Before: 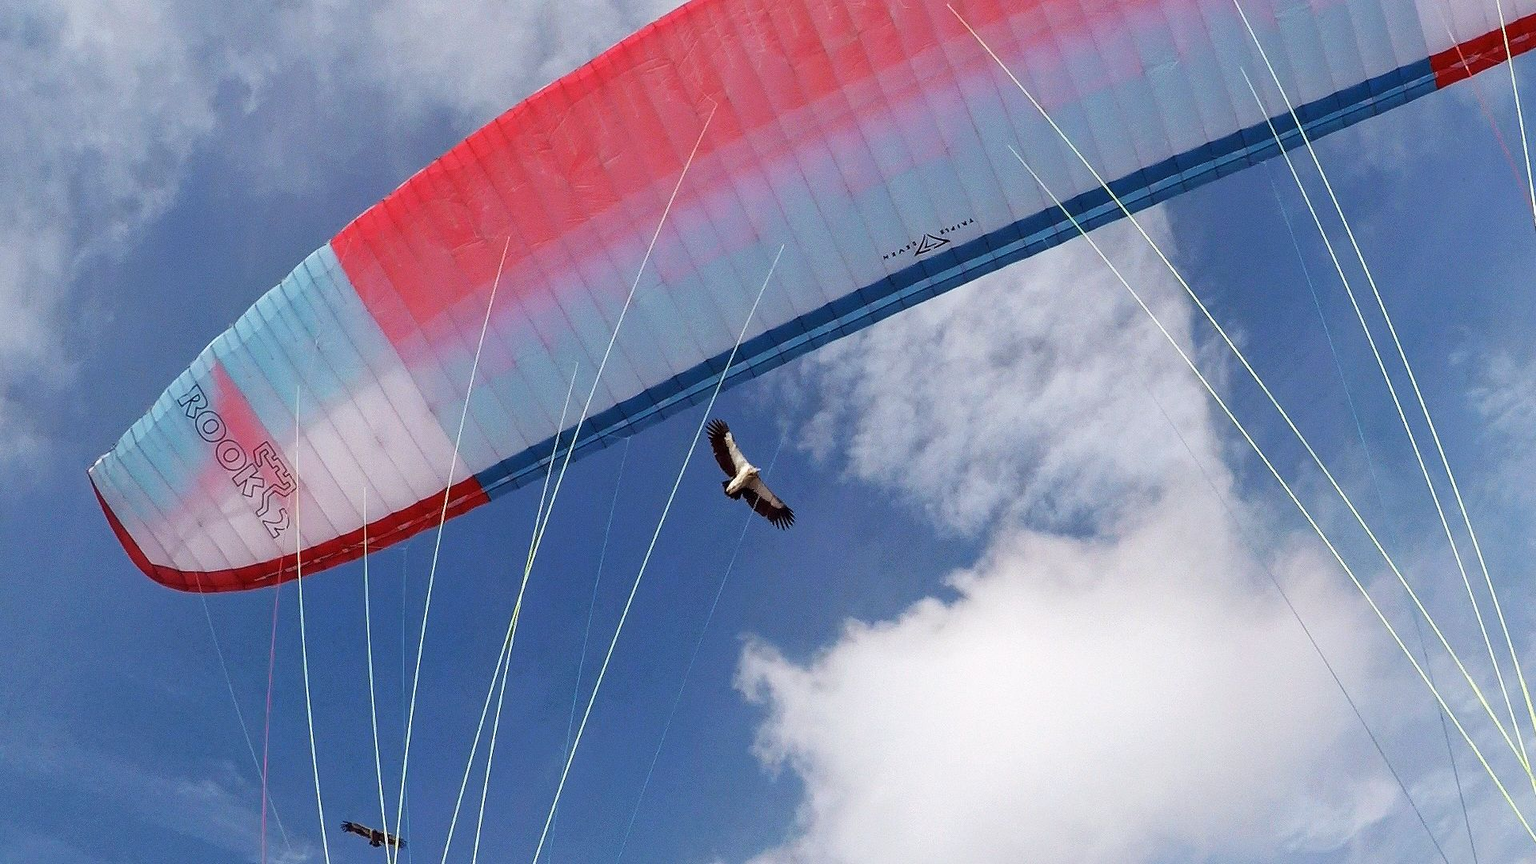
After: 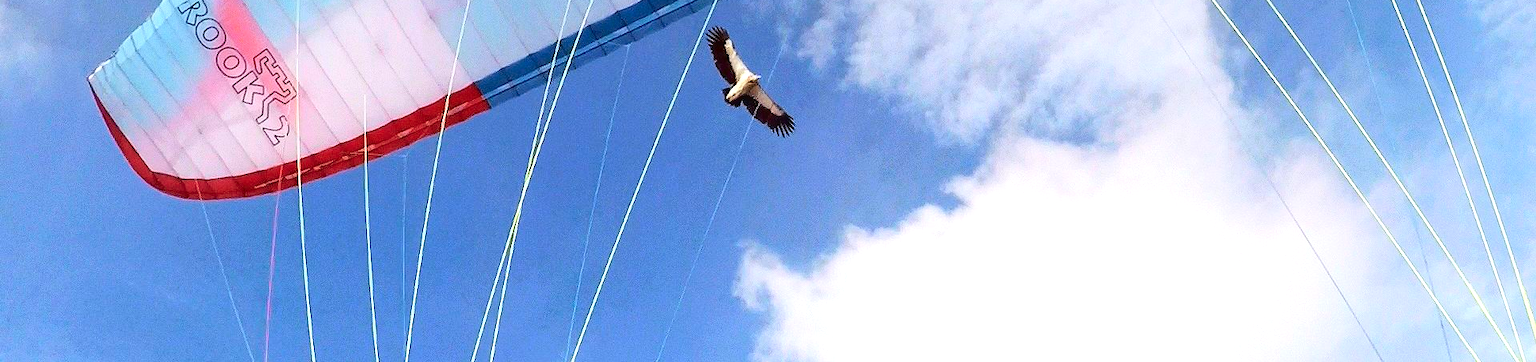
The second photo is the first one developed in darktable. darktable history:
tone curve: curves: ch0 [(0, 0.021) (0.049, 0.044) (0.152, 0.14) (0.328, 0.357) (0.473, 0.529) (0.641, 0.705) (0.868, 0.887) (1, 0.969)]; ch1 [(0, 0) (0.322, 0.328) (0.43, 0.425) (0.474, 0.466) (0.502, 0.503) (0.522, 0.526) (0.564, 0.591) (0.602, 0.632) (0.677, 0.701) (0.859, 0.885) (1, 1)]; ch2 [(0, 0) (0.33, 0.301) (0.447, 0.44) (0.502, 0.505) (0.535, 0.554) (0.565, 0.598) (0.618, 0.629) (1, 1)], color space Lab, independent channels, preserve colors none
graduated density: rotation -0.352°, offset 57.64
crop: top 45.551%, bottom 12.262%
exposure: exposure 1.061 EV, compensate highlight preservation false
